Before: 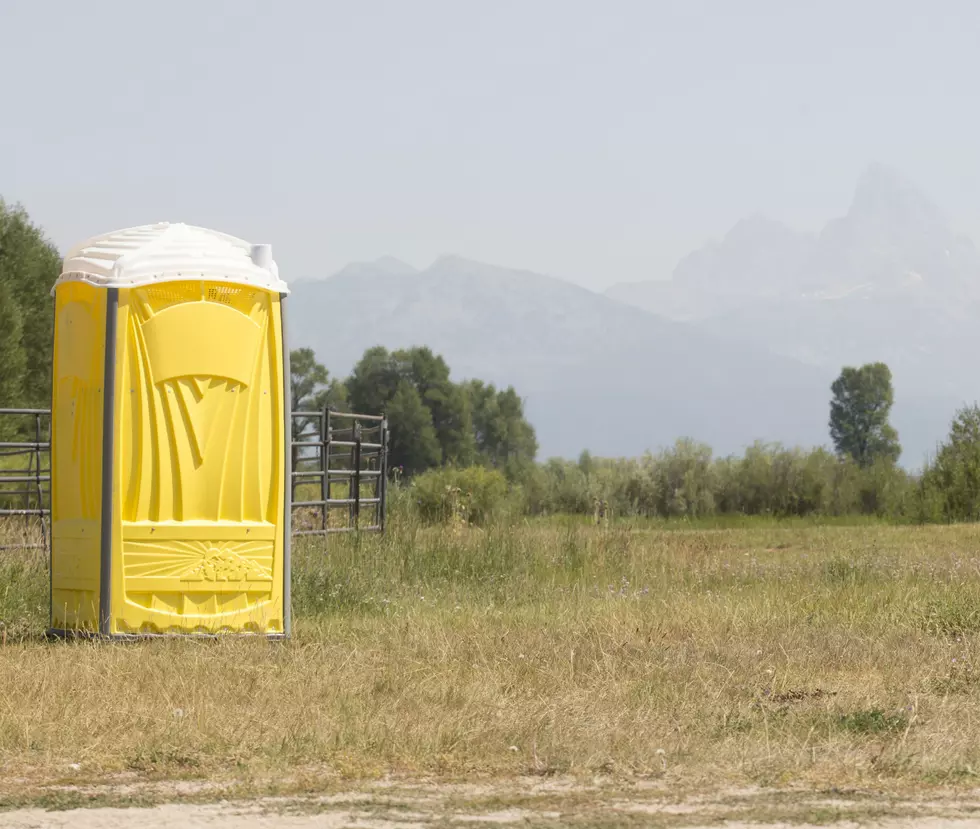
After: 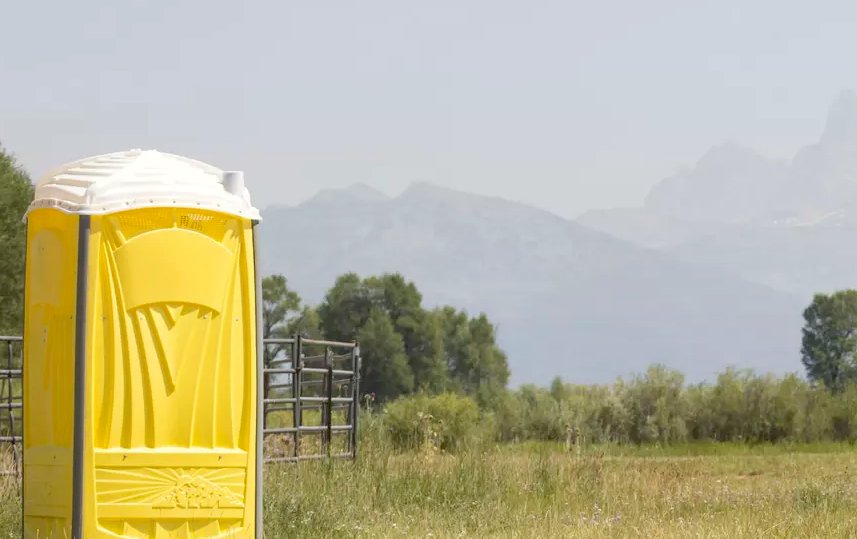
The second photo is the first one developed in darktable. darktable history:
tone equalizer: -8 EV 0.978 EV, -7 EV 0.972 EV, -6 EV 0.997 EV, -5 EV 0.967 EV, -4 EV 1.03 EV, -3 EV 0.726 EV, -2 EV 0.517 EV, -1 EV 0.224 EV, smoothing diameter 24.79%, edges refinement/feathering 10.15, preserve details guided filter
crop: left 2.898%, top 8.886%, right 9.616%, bottom 26.015%
haze removal: strength 0.303, distance 0.253, compatibility mode true, adaptive false
